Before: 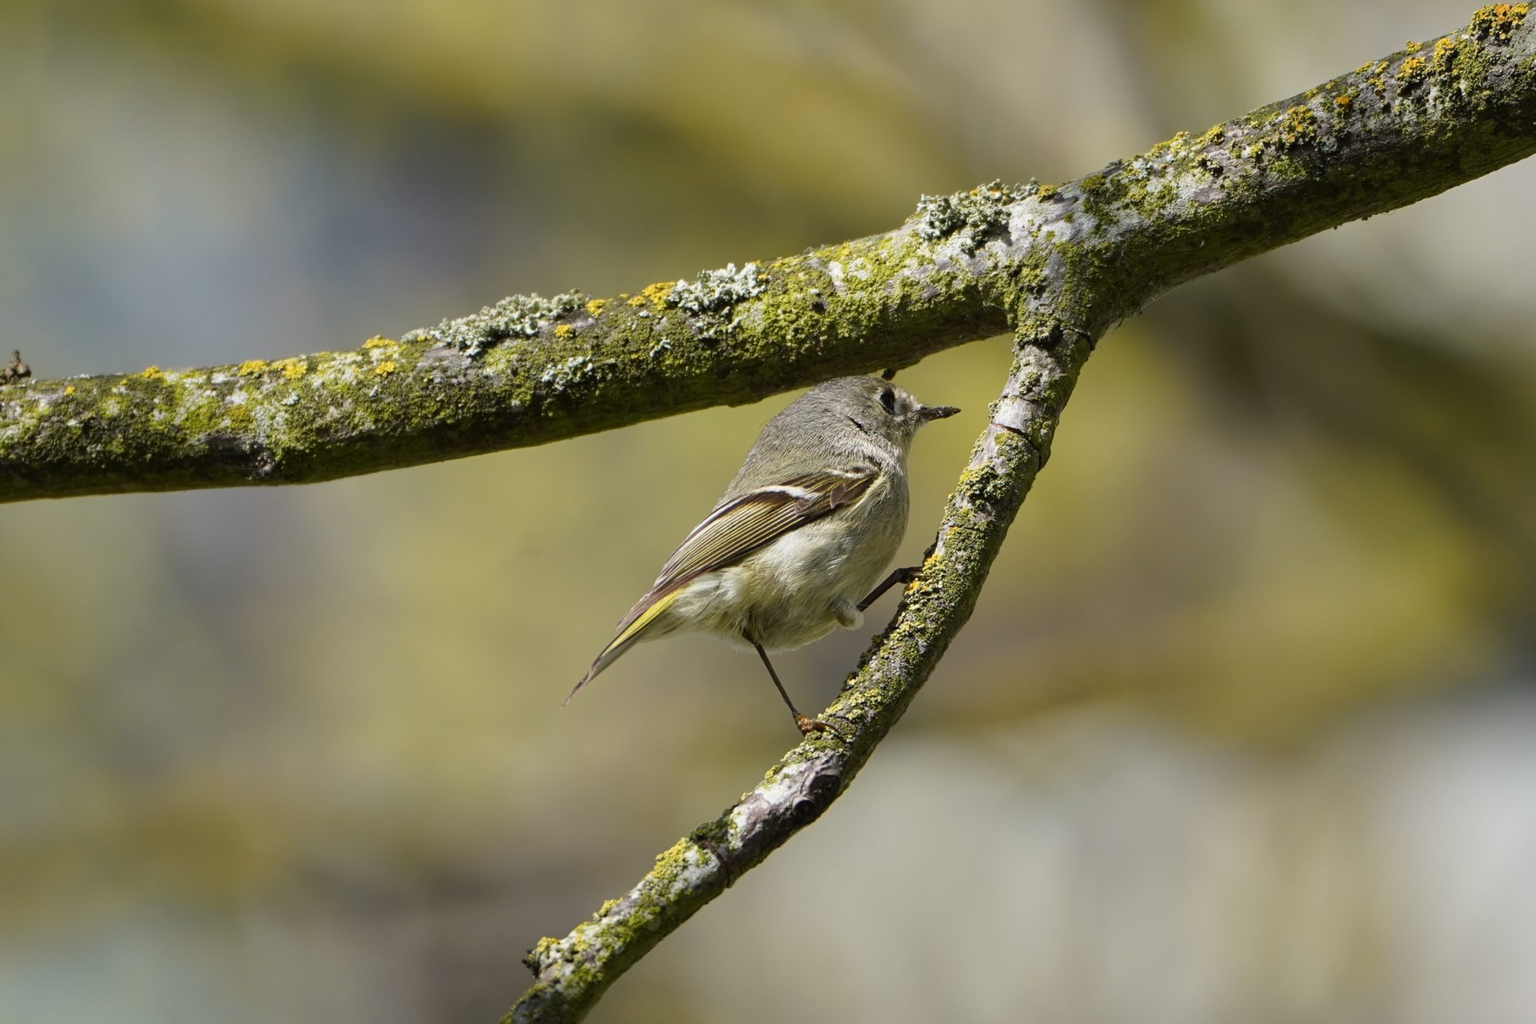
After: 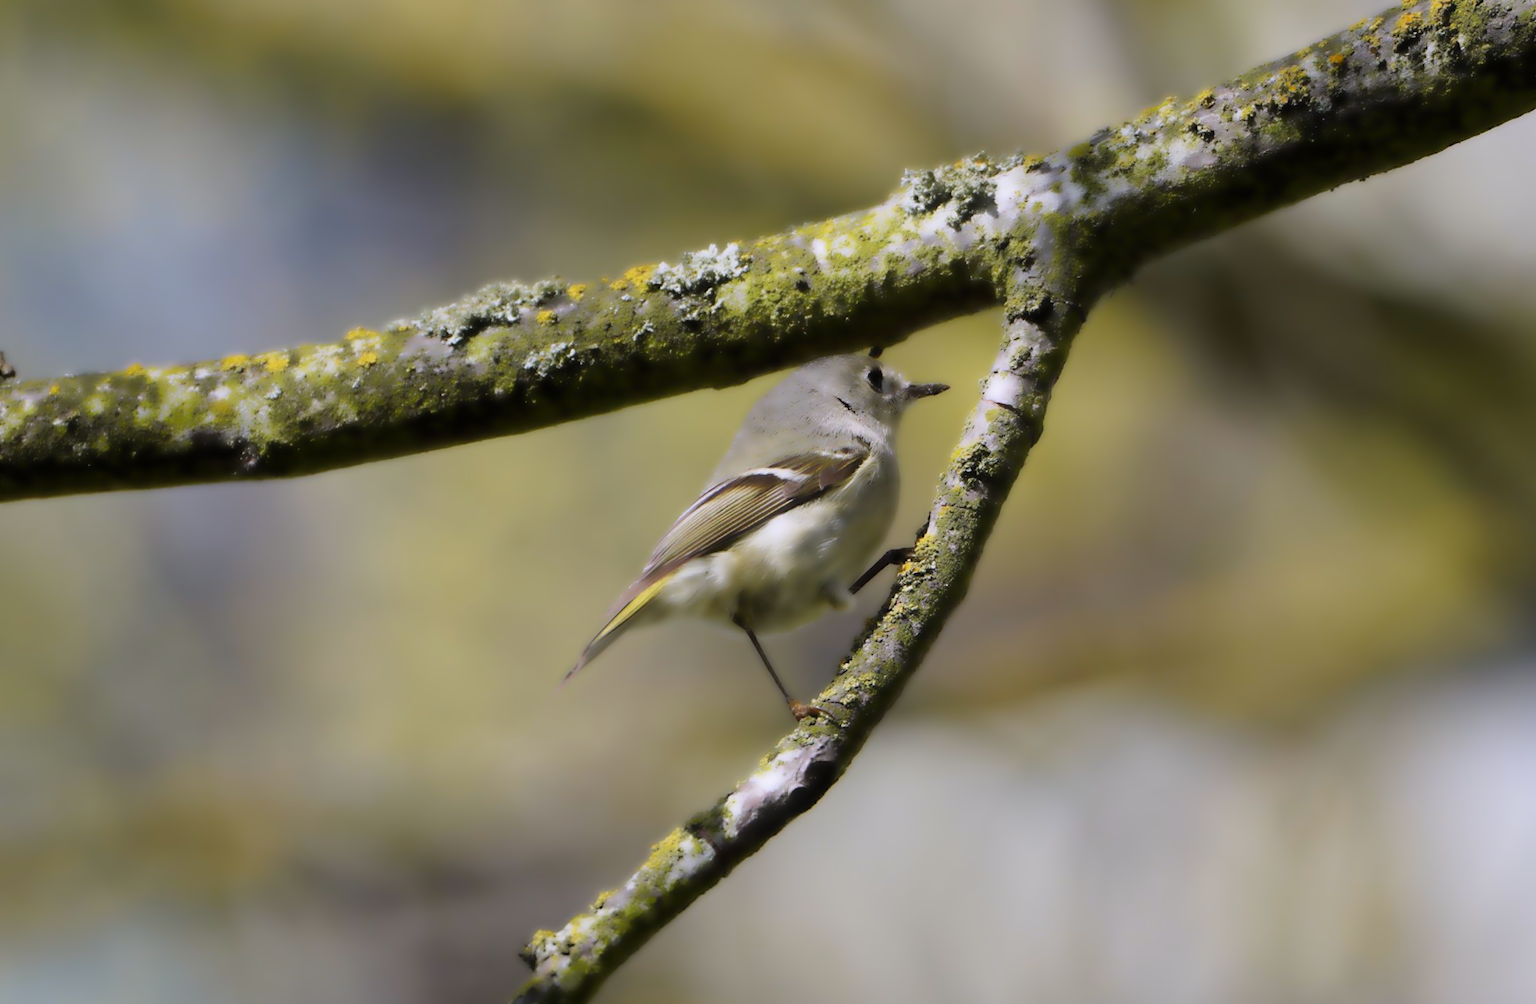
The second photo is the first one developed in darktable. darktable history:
rotate and perspective: rotation -1.32°, lens shift (horizontal) -0.031, crop left 0.015, crop right 0.985, crop top 0.047, crop bottom 0.982
filmic rgb: black relative exposure -12.8 EV, white relative exposure 2.8 EV, threshold 3 EV, target black luminance 0%, hardness 8.54, latitude 70.41%, contrast 1.133, shadows ↔ highlights balance -0.395%, color science v4 (2020), enable highlight reconstruction true
white balance: red 1.004, blue 1.096
lowpass: radius 4, soften with bilateral filter, unbound 0
bloom: size 5%, threshold 95%, strength 15%
